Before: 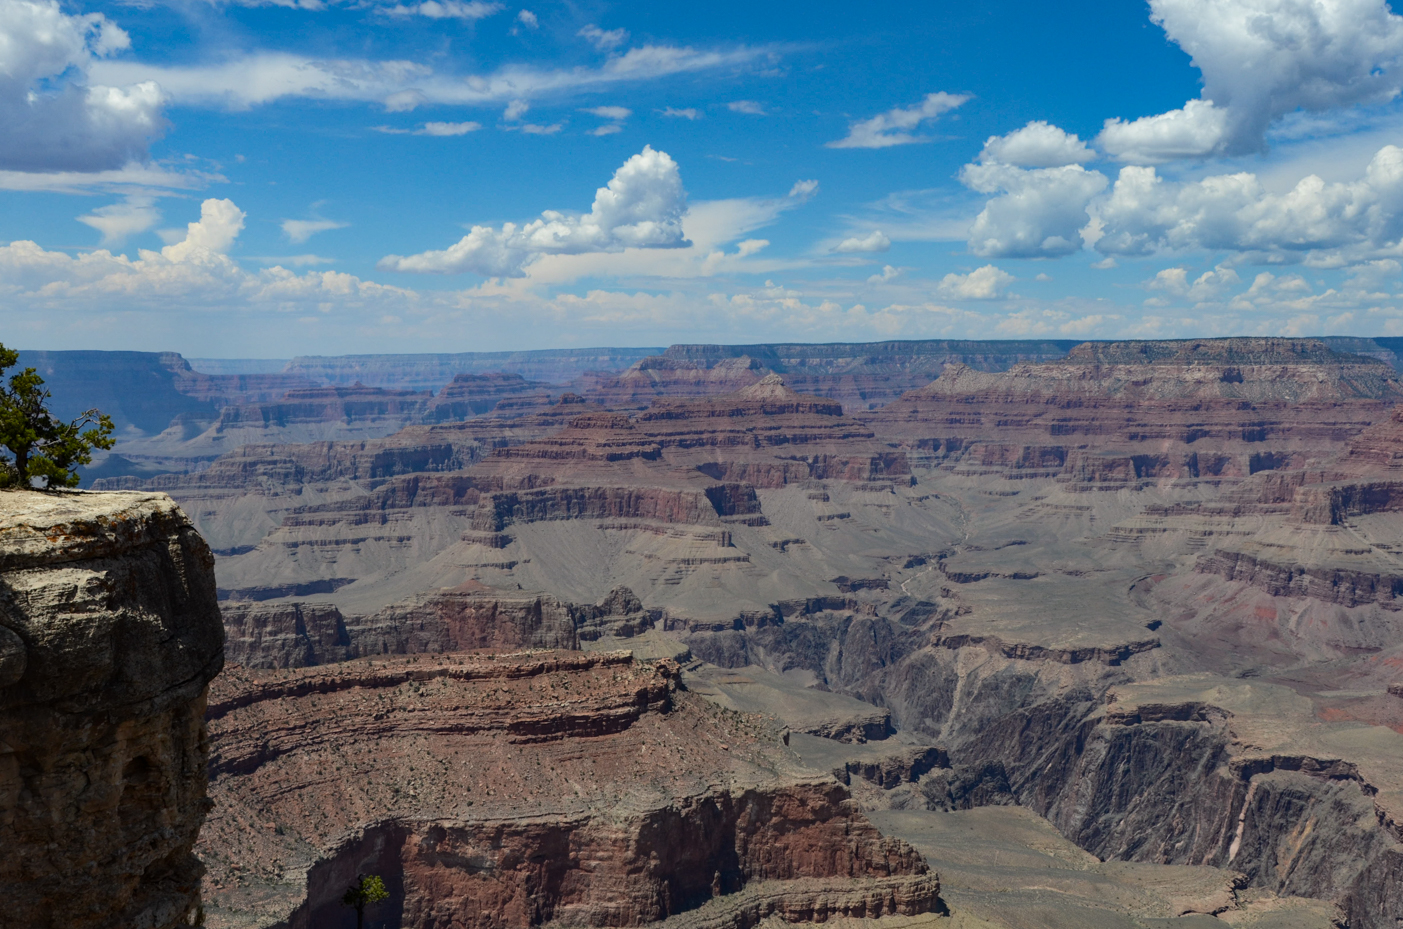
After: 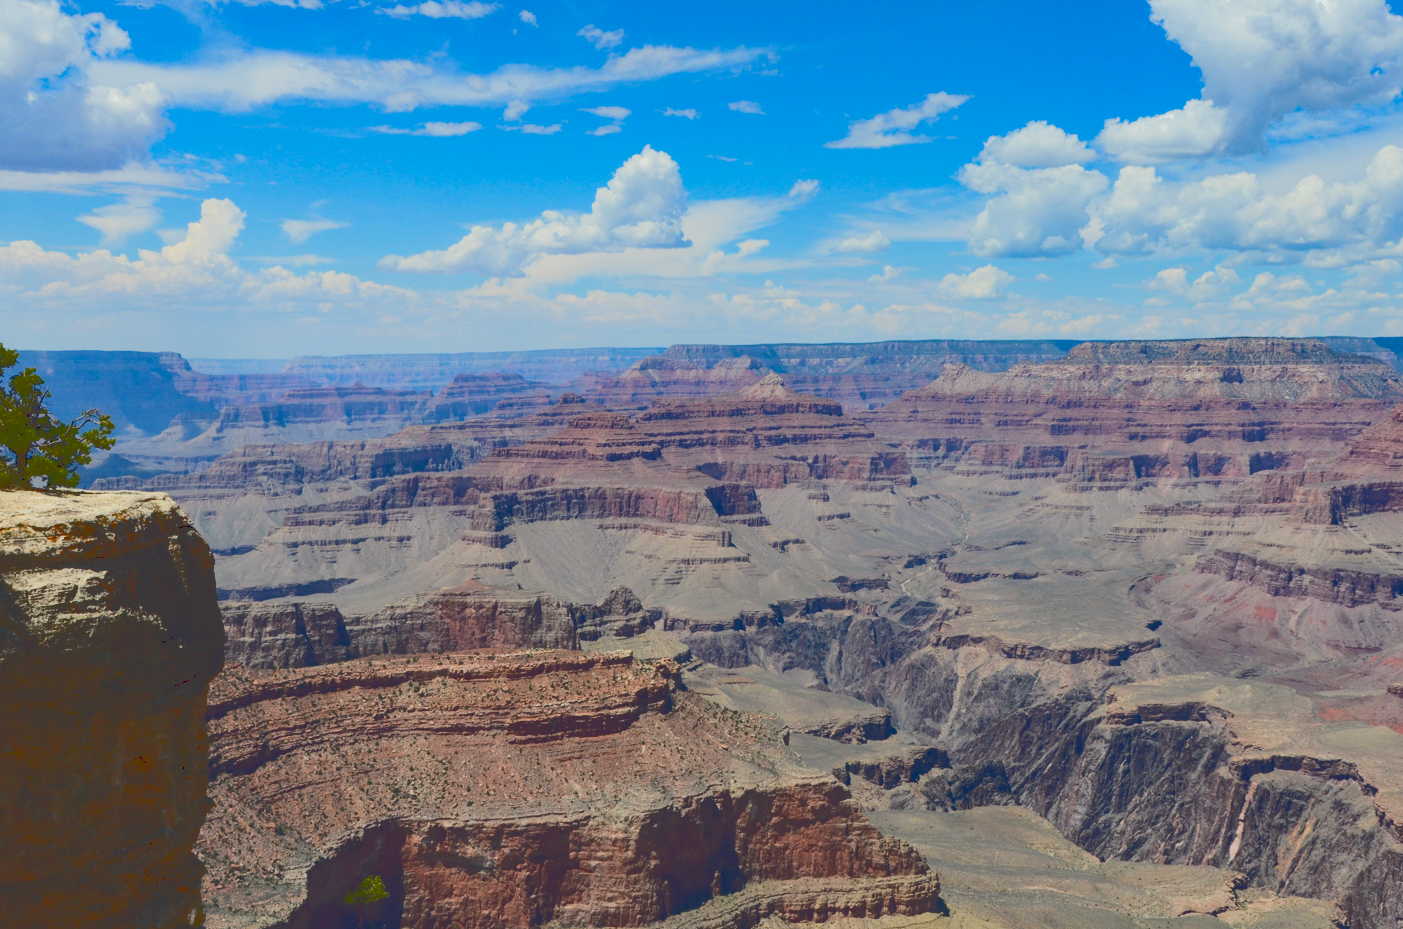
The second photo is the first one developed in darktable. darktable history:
tone curve: curves: ch0 [(0, 0) (0.003, 0.232) (0.011, 0.232) (0.025, 0.232) (0.044, 0.233) (0.069, 0.234) (0.1, 0.237) (0.136, 0.247) (0.177, 0.258) (0.224, 0.283) (0.277, 0.332) (0.335, 0.401) (0.399, 0.483) (0.468, 0.56) (0.543, 0.637) (0.623, 0.706) (0.709, 0.764) (0.801, 0.816) (0.898, 0.859) (1, 1)]
color balance rgb: linear chroma grading › shadows 19.02%, linear chroma grading › highlights 2.357%, linear chroma grading › mid-tones 10.518%, perceptual saturation grading › global saturation 0.897%
